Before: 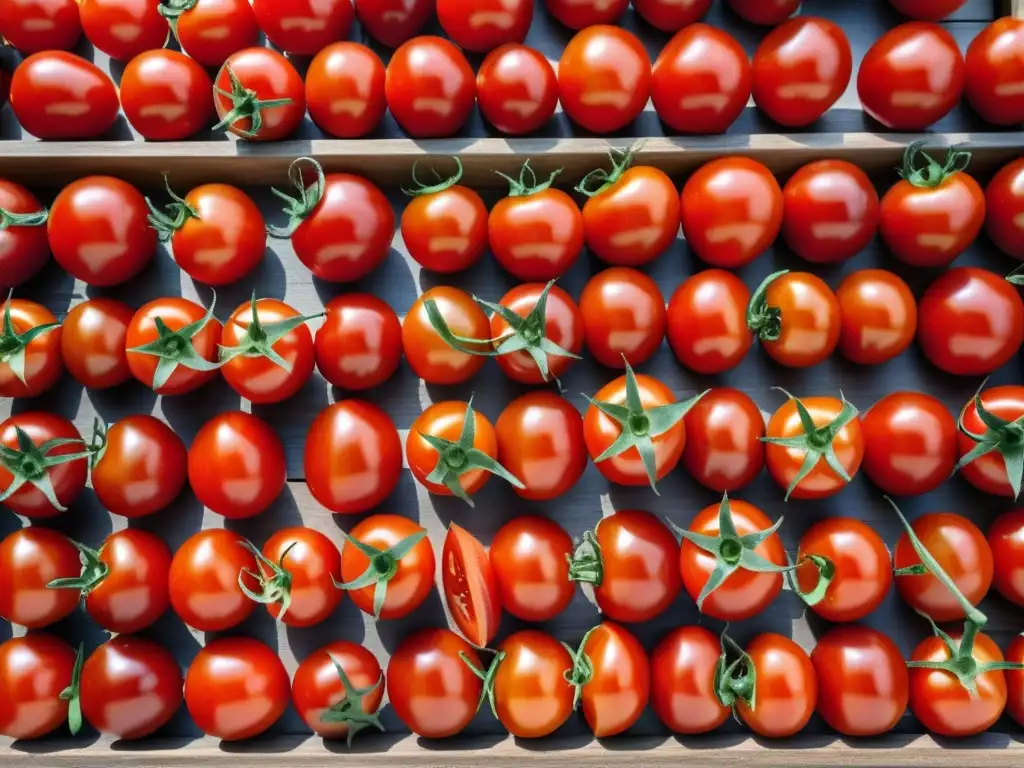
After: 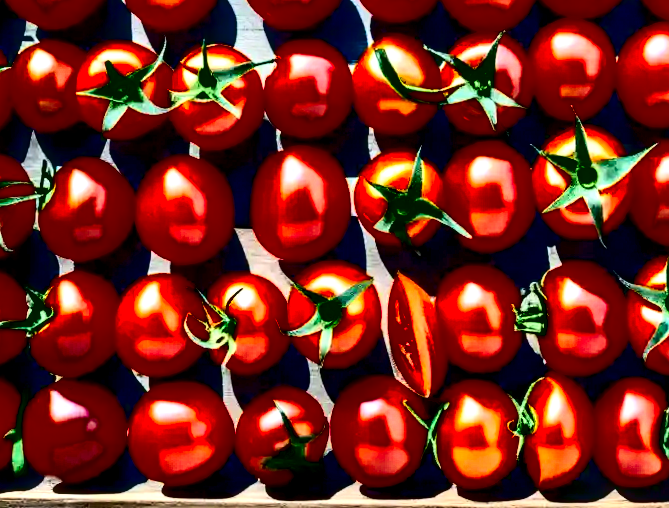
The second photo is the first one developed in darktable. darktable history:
local contrast: highlights 64%, shadows 53%, detail 169%, midtone range 0.516
crop and rotate: angle -1.01°, left 4.002%, top 32.231%, right 29.081%
contrast brightness saturation: contrast 0.785, brightness -0.98, saturation 0.996
exposure: black level correction 0.009, compensate highlight preservation false
